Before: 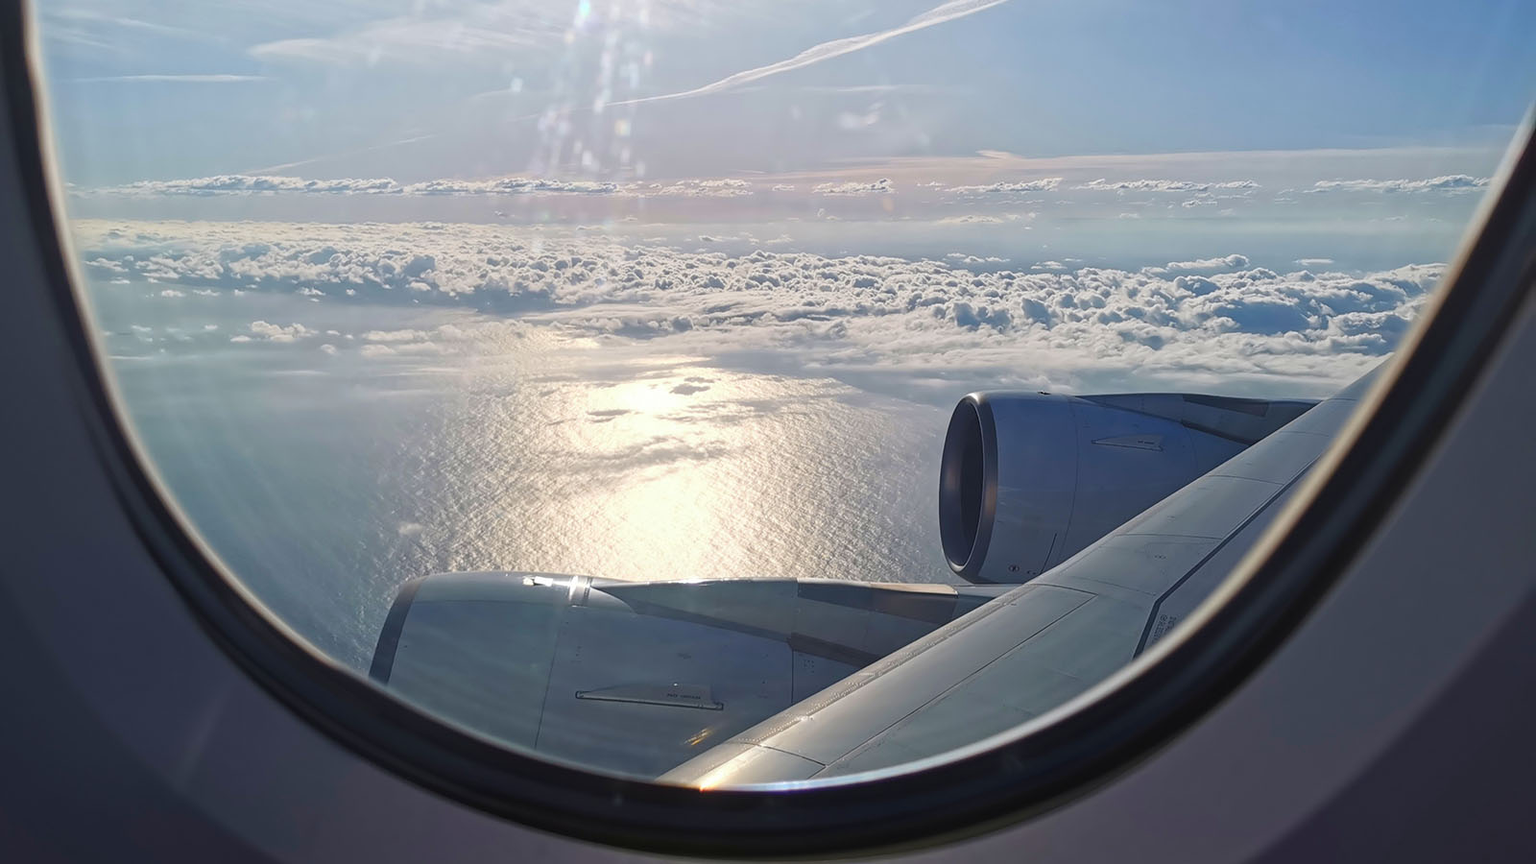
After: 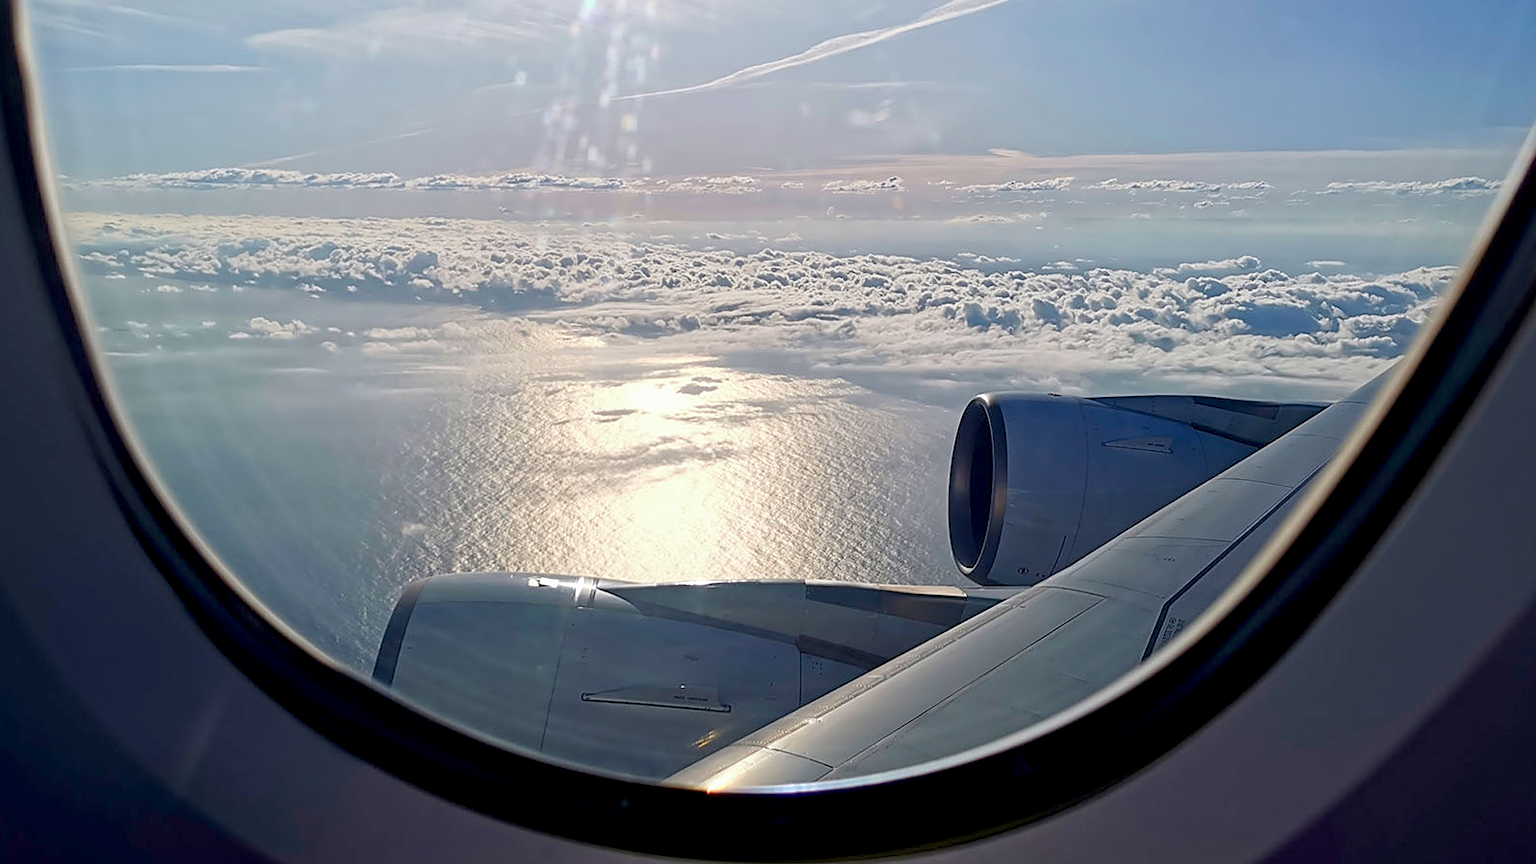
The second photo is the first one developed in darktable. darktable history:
sharpen: on, module defaults
rotate and perspective: rotation 0.174°, lens shift (vertical) 0.013, lens shift (horizontal) 0.019, shear 0.001, automatic cropping original format, crop left 0.007, crop right 0.991, crop top 0.016, crop bottom 0.997
exposure: black level correction 0.016, exposure -0.009 EV, compensate highlight preservation false
